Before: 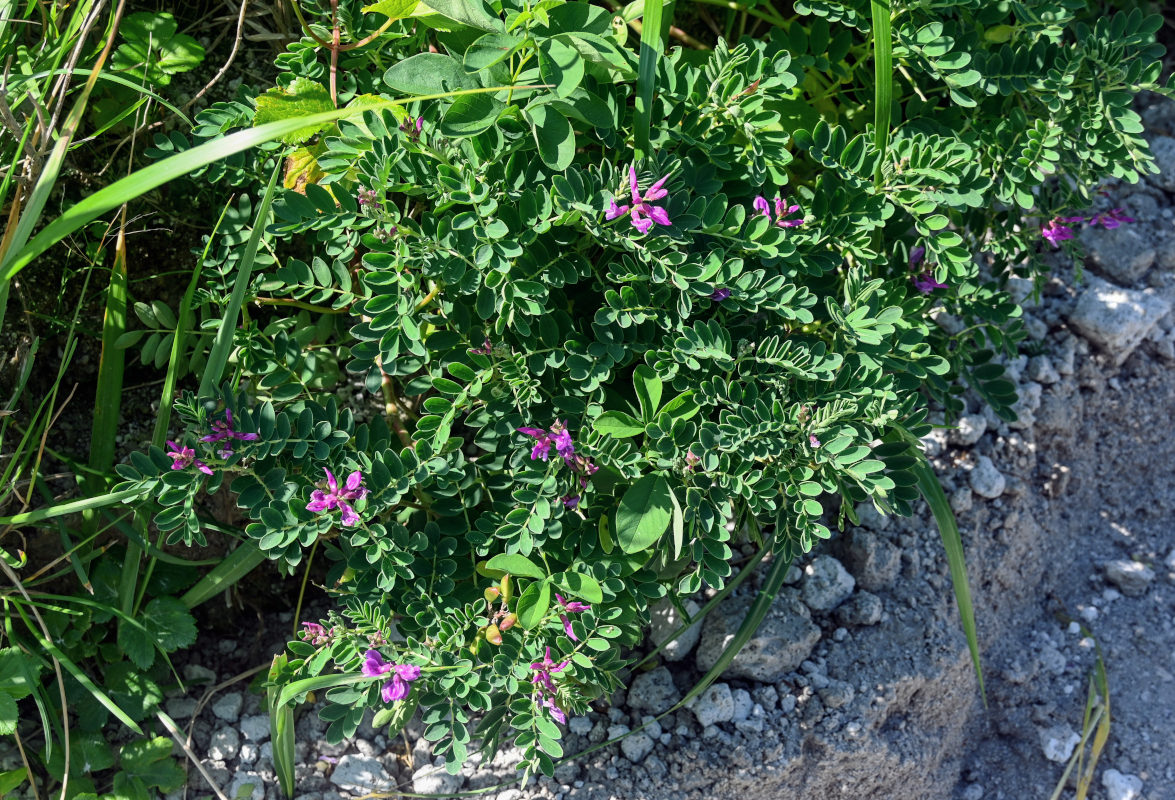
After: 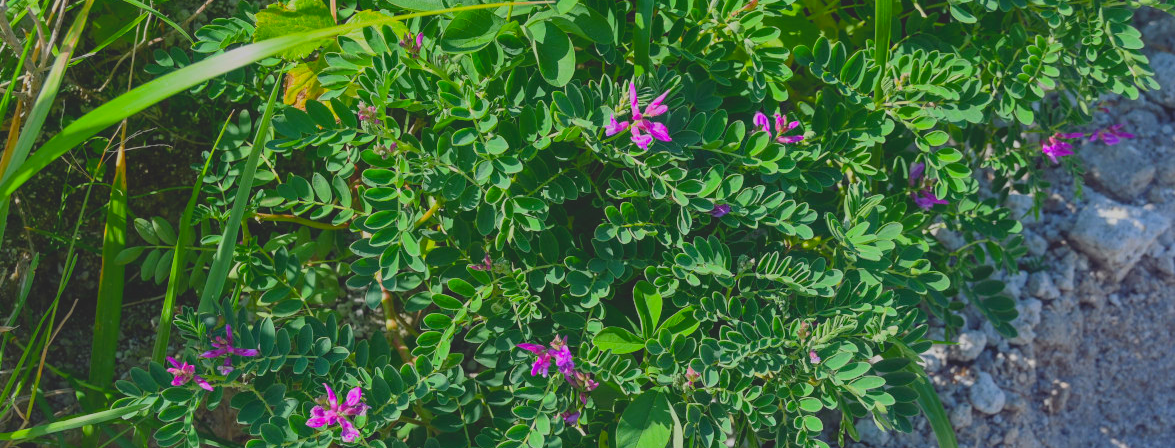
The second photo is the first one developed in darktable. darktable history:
crop and rotate: top 10.554%, bottom 33.359%
color balance rgb: perceptual saturation grading › global saturation 25.075%, contrast -10.138%
contrast brightness saturation: contrast -0.283
exposure: compensate highlight preservation false
